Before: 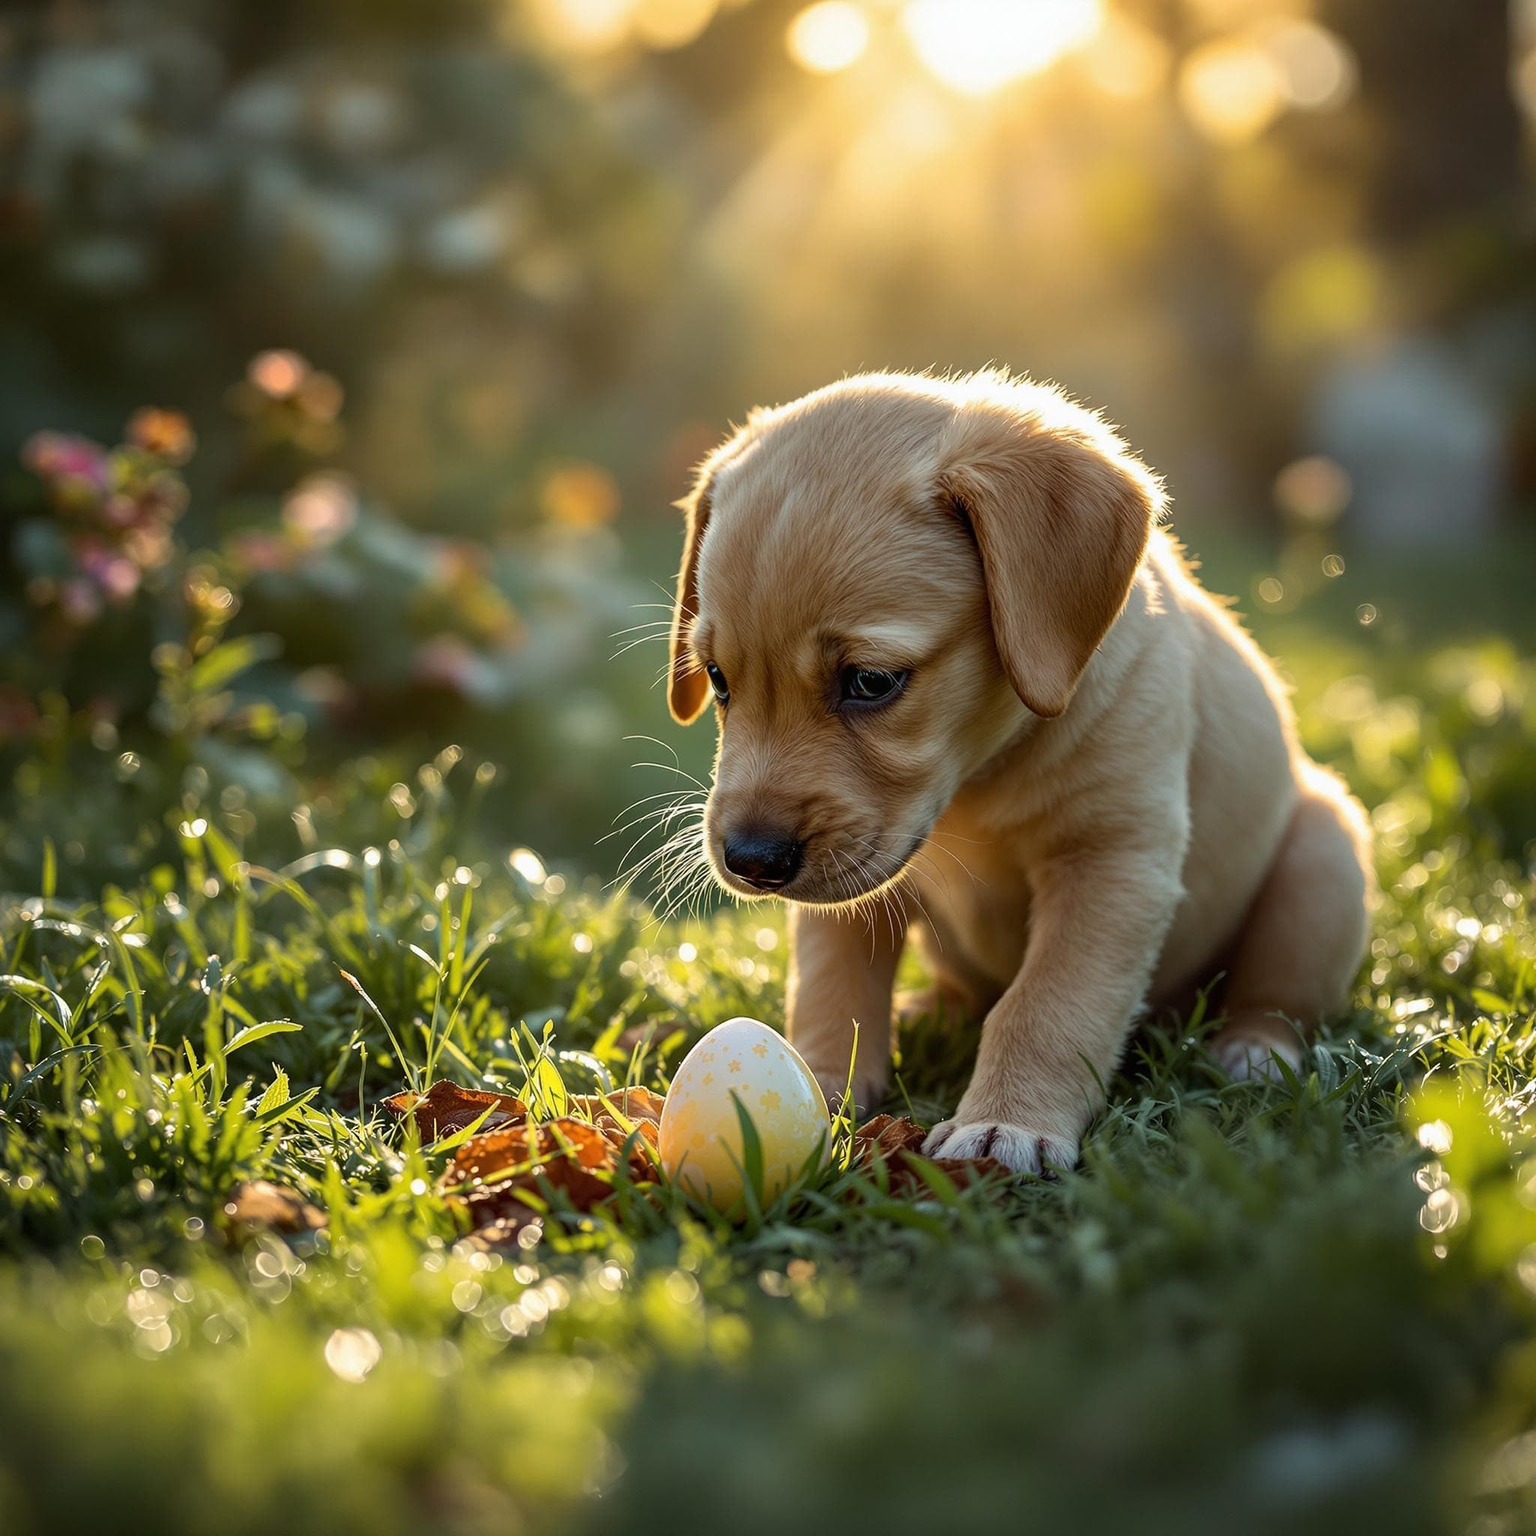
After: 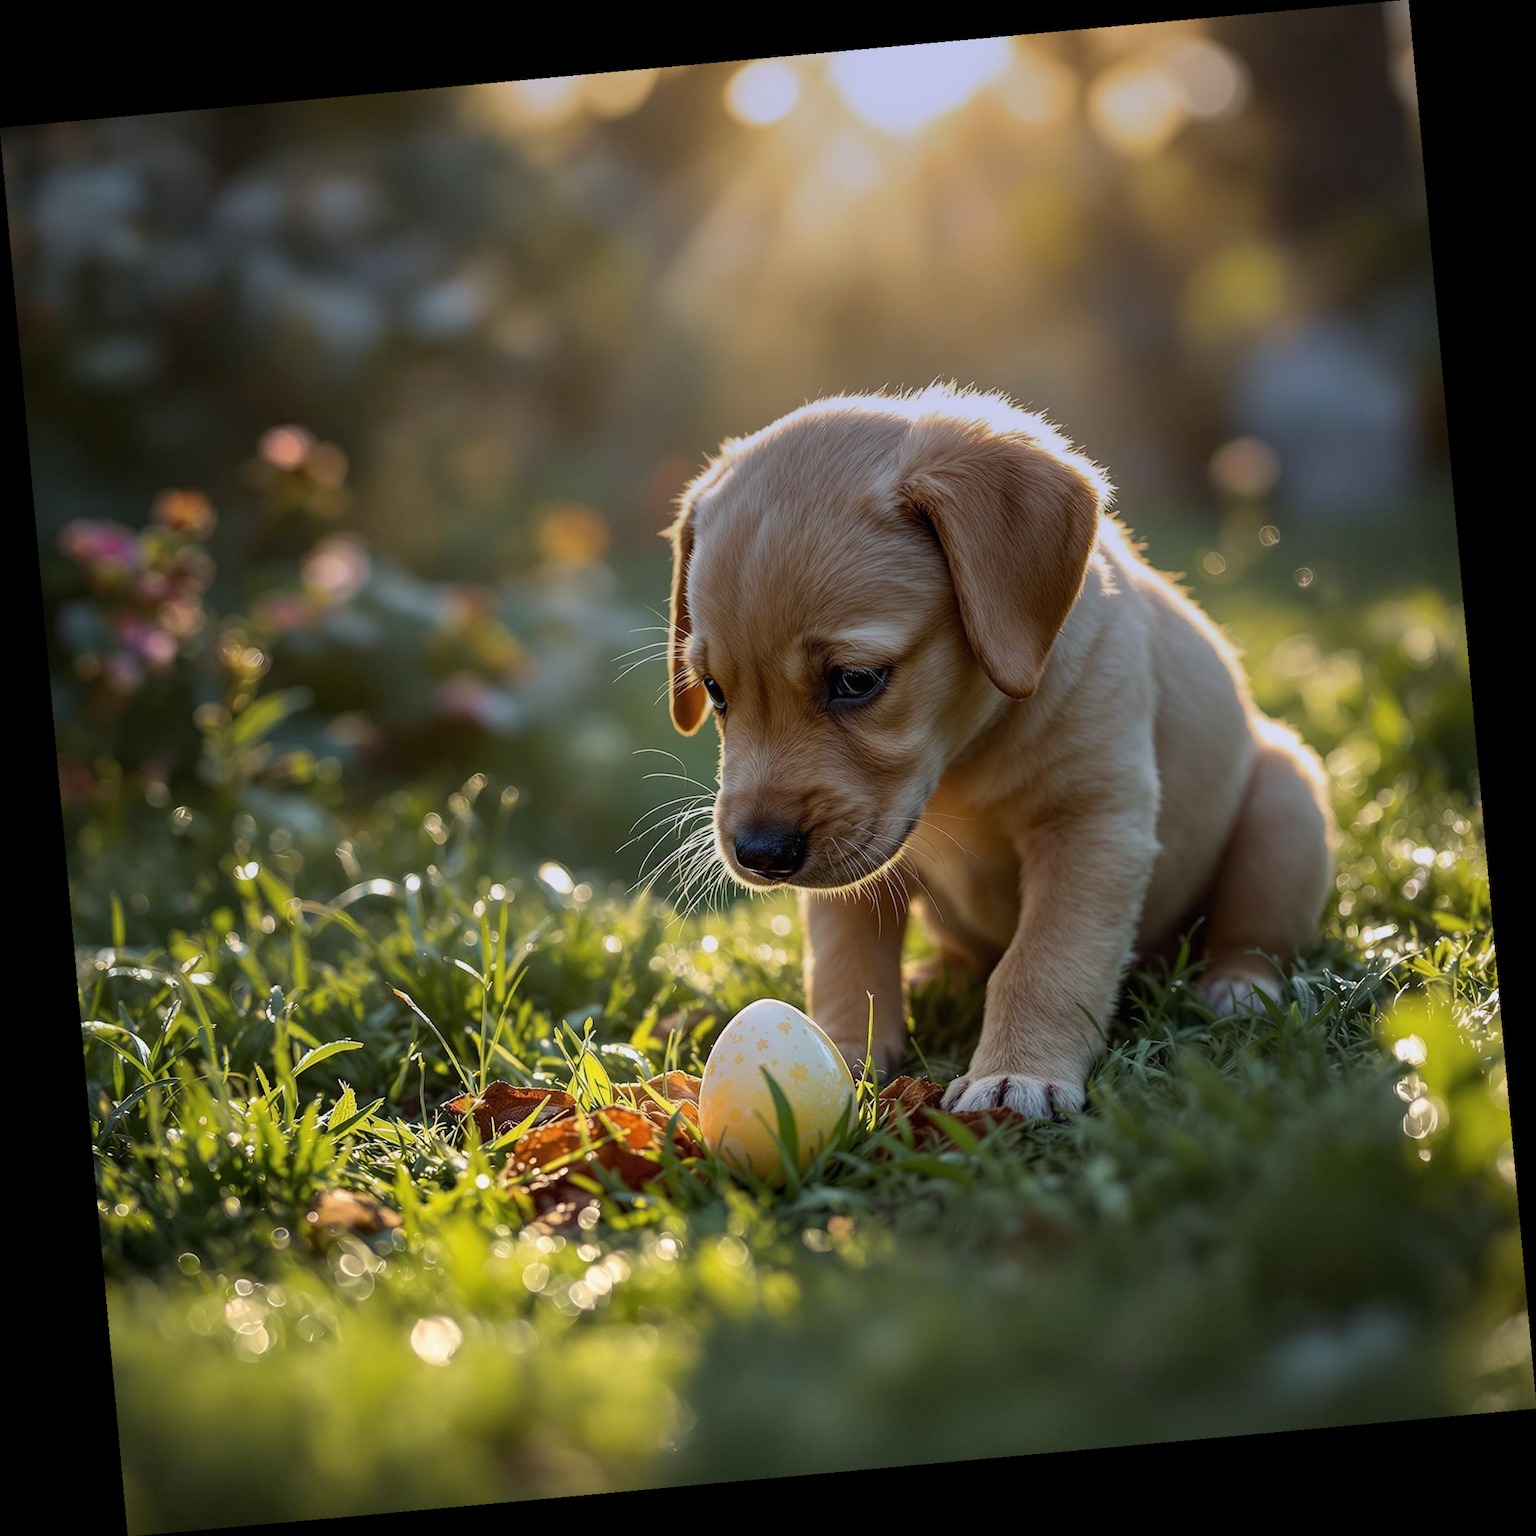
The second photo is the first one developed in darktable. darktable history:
rotate and perspective: rotation -5.2°, automatic cropping off
graduated density: hue 238.83°, saturation 50%
